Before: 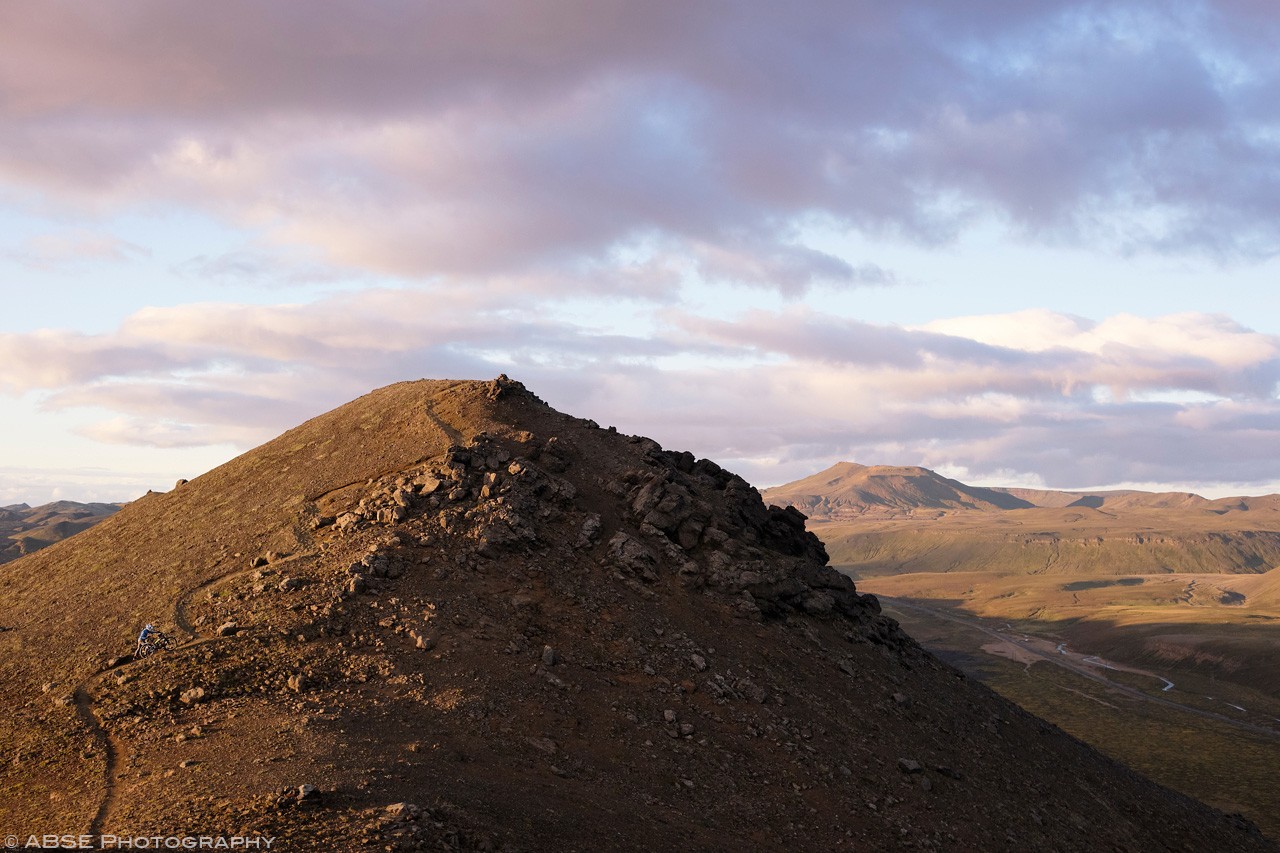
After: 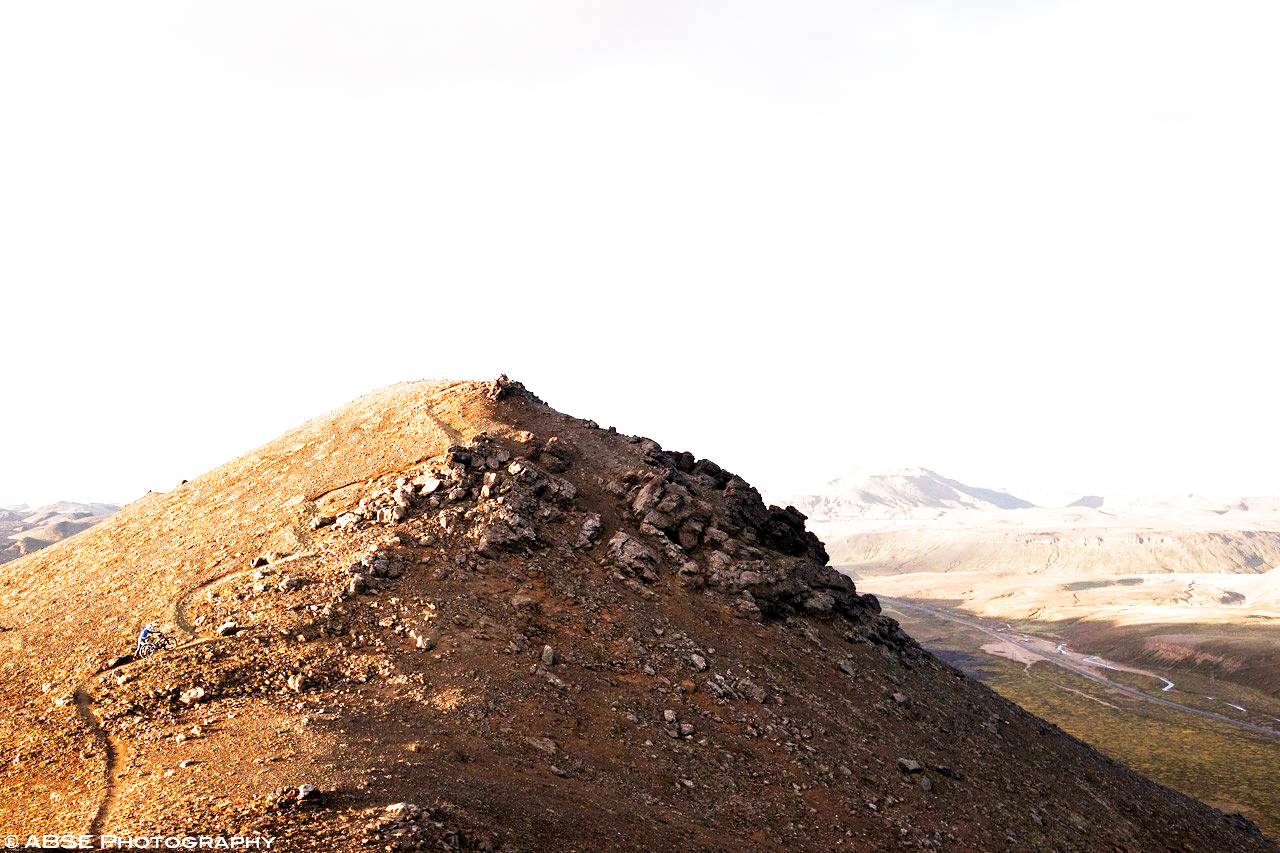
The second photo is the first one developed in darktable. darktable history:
filmic rgb: middle gray luminance 10%, black relative exposure -8.61 EV, white relative exposure 3.3 EV, threshold 6 EV, target black luminance 0%, hardness 5.2, latitude 44.69%, contrast 1.302, highlights saturation mix 5%, shadows ↔ highlights balance 24.64%, add noise in highlights 0, preserve chrominance no, color science v3 (2019), use custom middle-gray values true, iterations of high-quality reconstruction 0, contrast in highlights soft, enable highlight reconstruction true
exposure: black level correction 0, exposure 1.3 EV, compensate exposure bias true, compensate highlight preservation false
